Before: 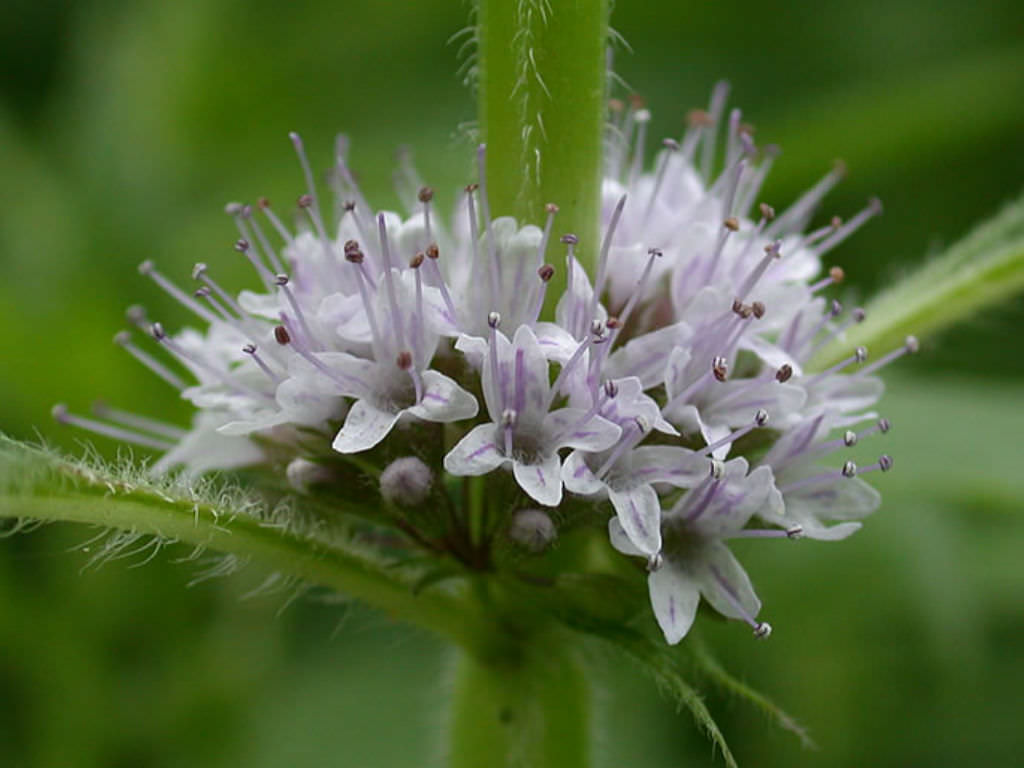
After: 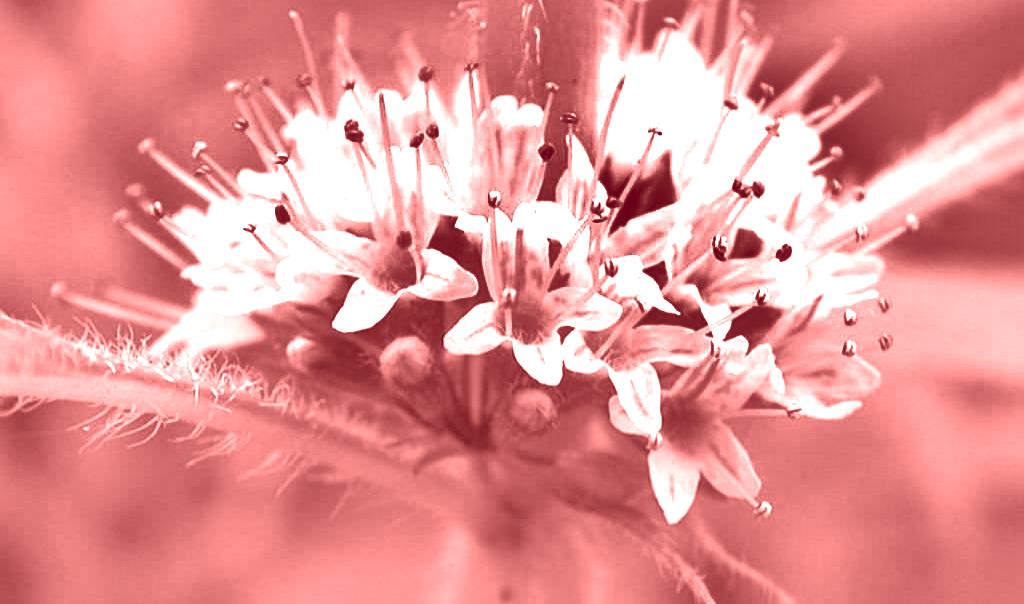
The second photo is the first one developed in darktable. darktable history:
haze removal: strength -0.05
exposure: black level correction 0, exposure 1.5 EV, compensate highlight preservation false
white balance: red 1.004, blue 1.096
crop and rotate: top 15.774%, bottom 5.506%
color balance: mode lift, gamma, gain (sRGB), lift [1.04, 1, 1, 0.97], gamma [1.01, 1, 1, 0.97], gain [0.96, 1, 1, 0.97]
shadows and highlights: shadows 19.13, highlights -83.41, soften with gaussian
colorize: saturation 60%, source mix 100%
